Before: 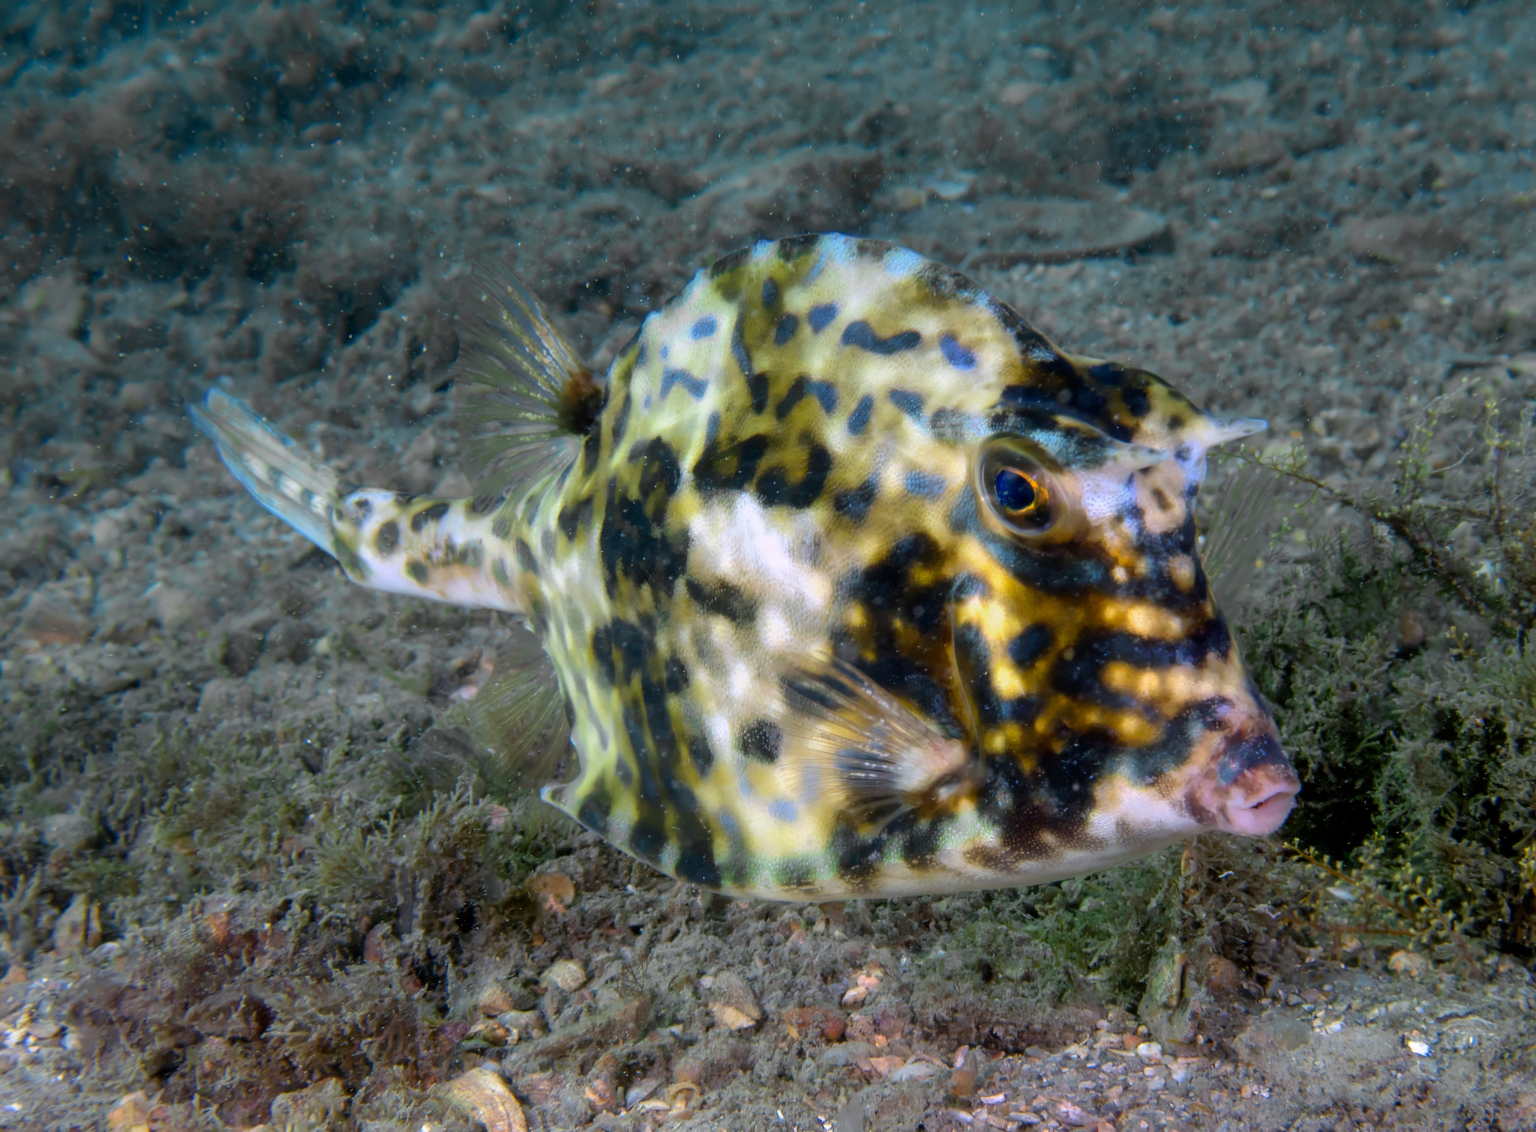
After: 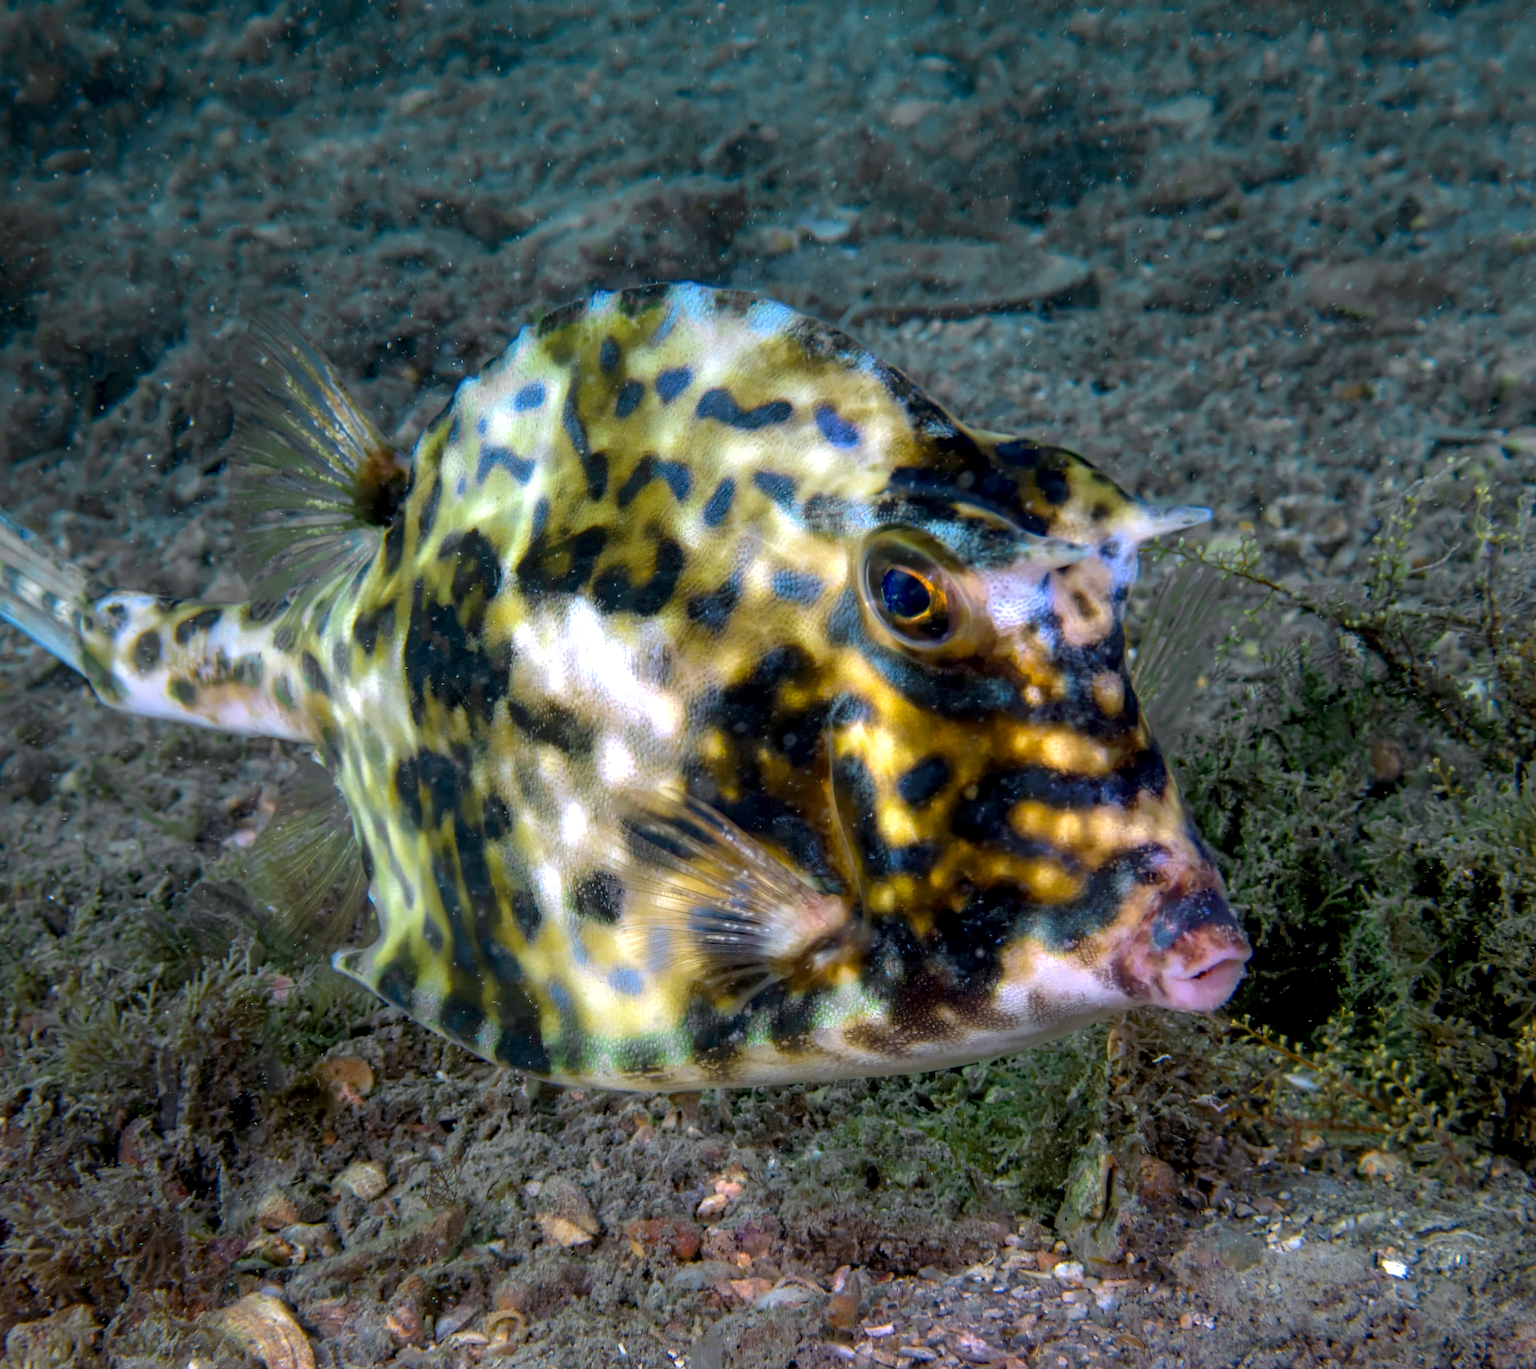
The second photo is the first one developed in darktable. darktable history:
haze removal: strength 0.303, distance 0.25, compatibility mode true, adaptive false
vignetting: brightness -0.297, saturation -0.05, center (0.218, -0.236)
crop: left 17.359%, bottom 0.032%
local contrast: highlights 106%, shadows 102%, detail 132%, midtone range 0.2
